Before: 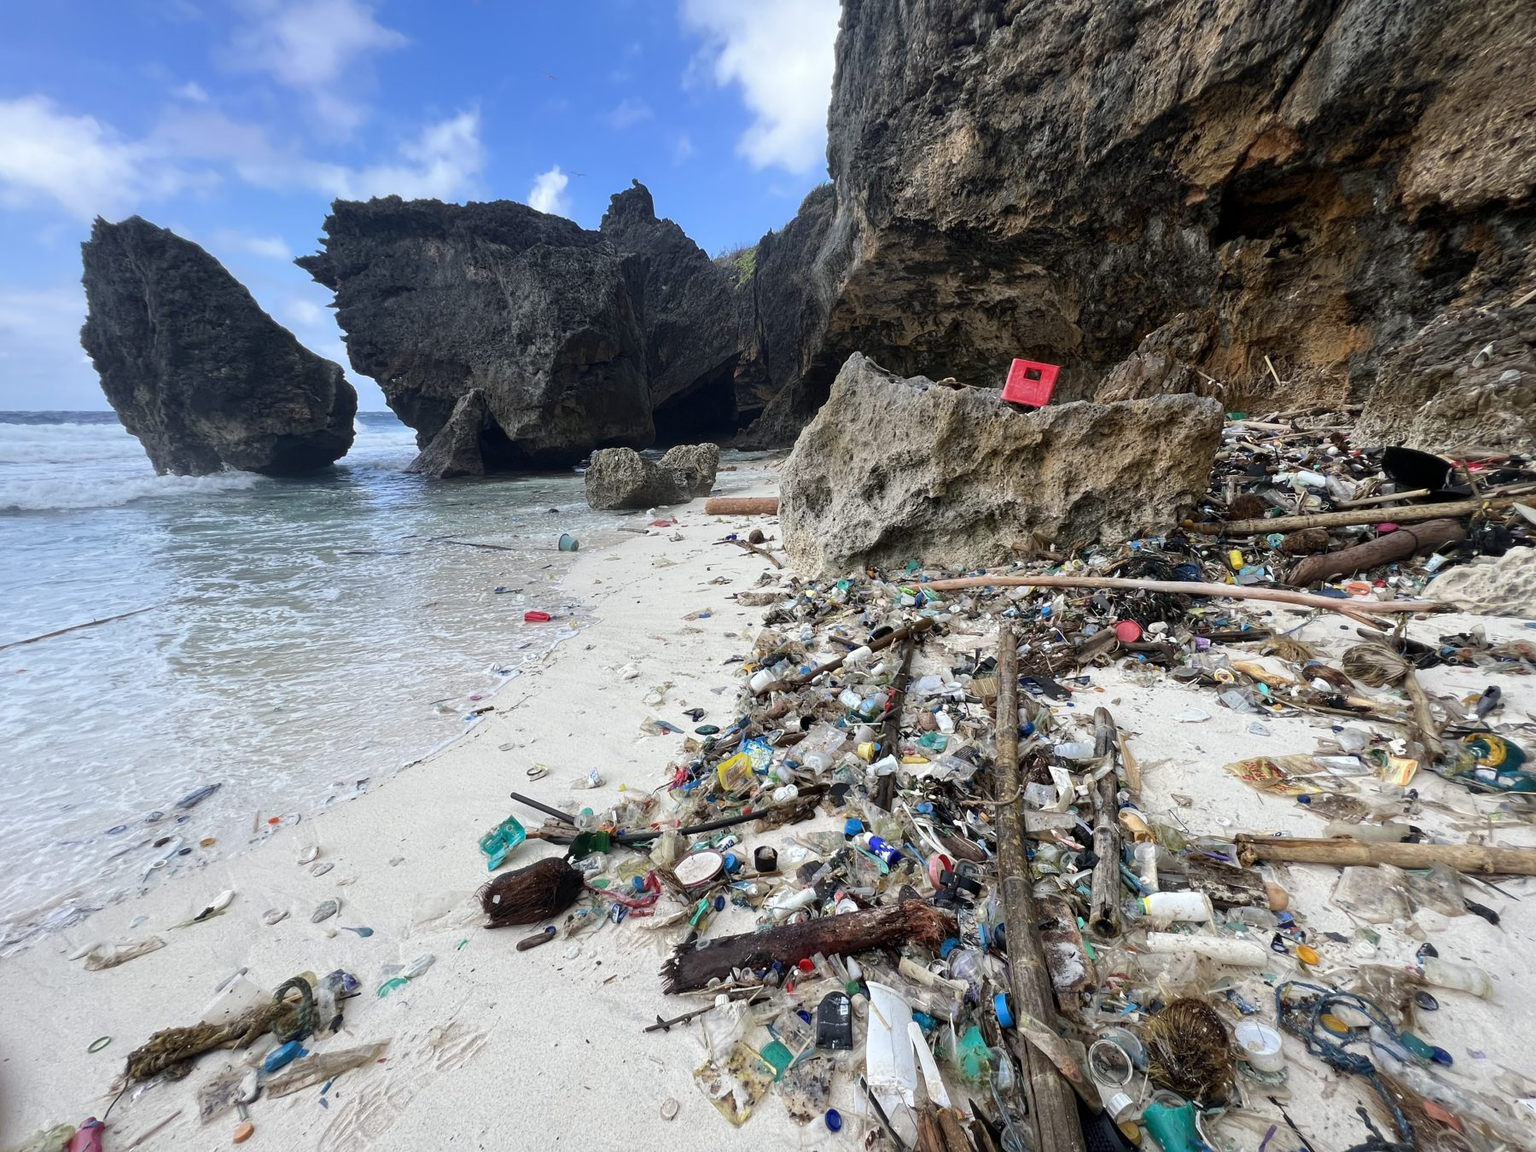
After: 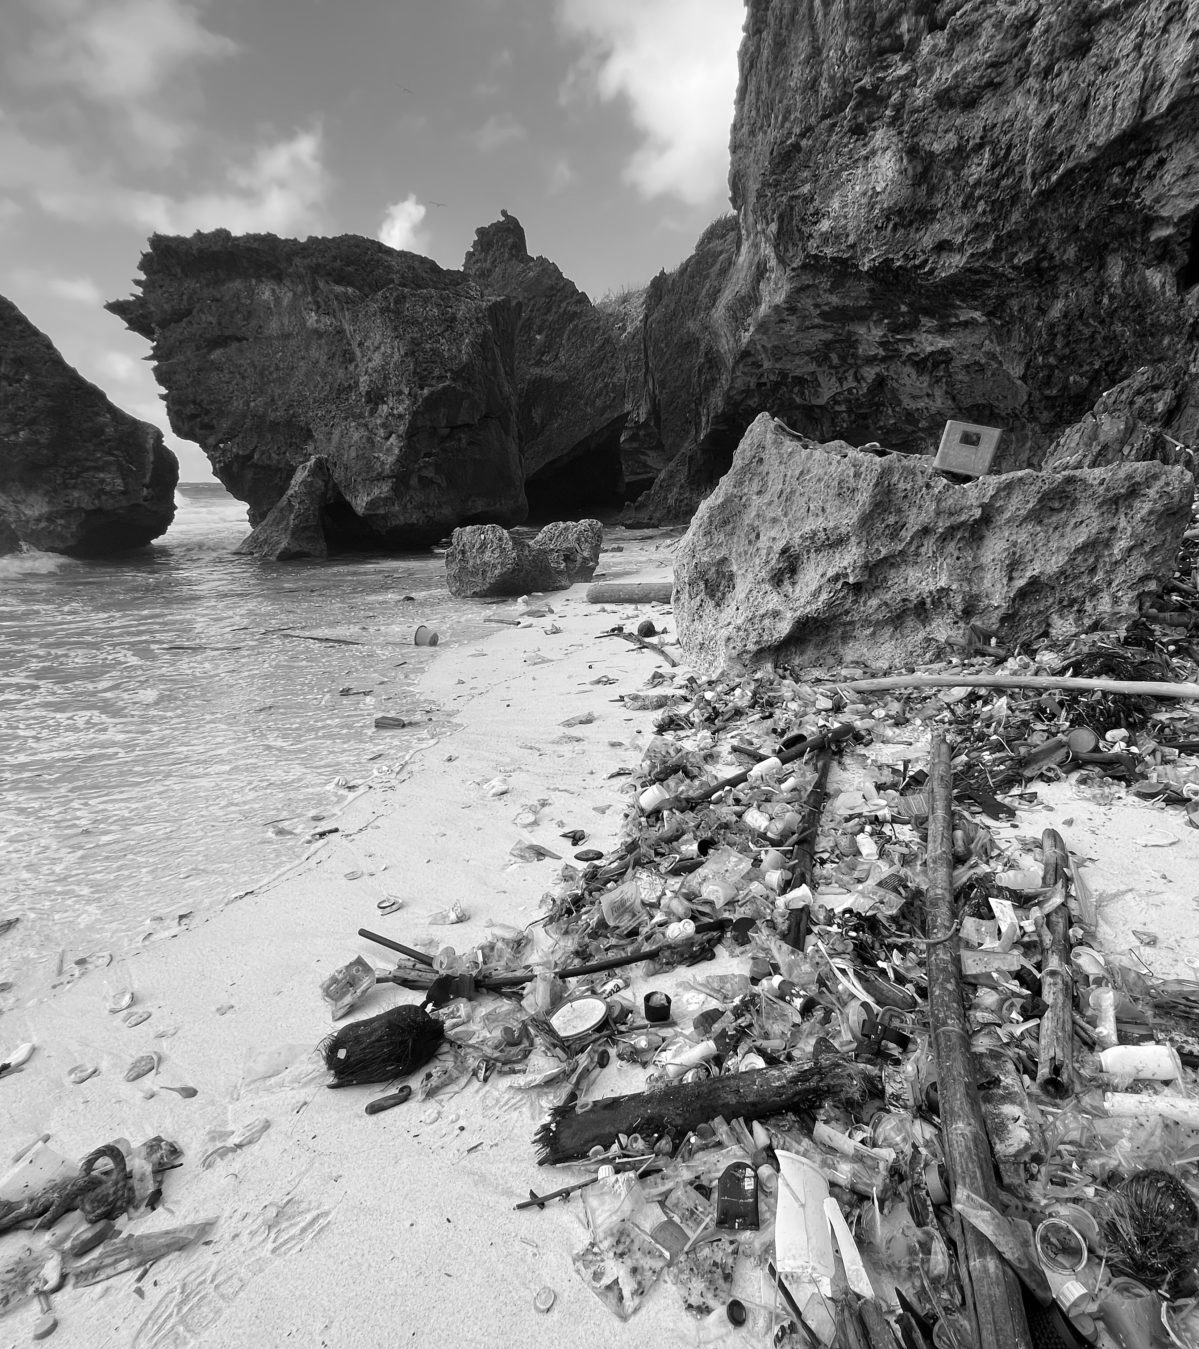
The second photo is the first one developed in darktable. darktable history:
monochrome: on, module defaults
exposure: black level correction 0, compensate exposure bias true, compensate highlight preservation false
tone equalizer: on, module defaults
crop and rotate: left 13.342%, right 19.991%
